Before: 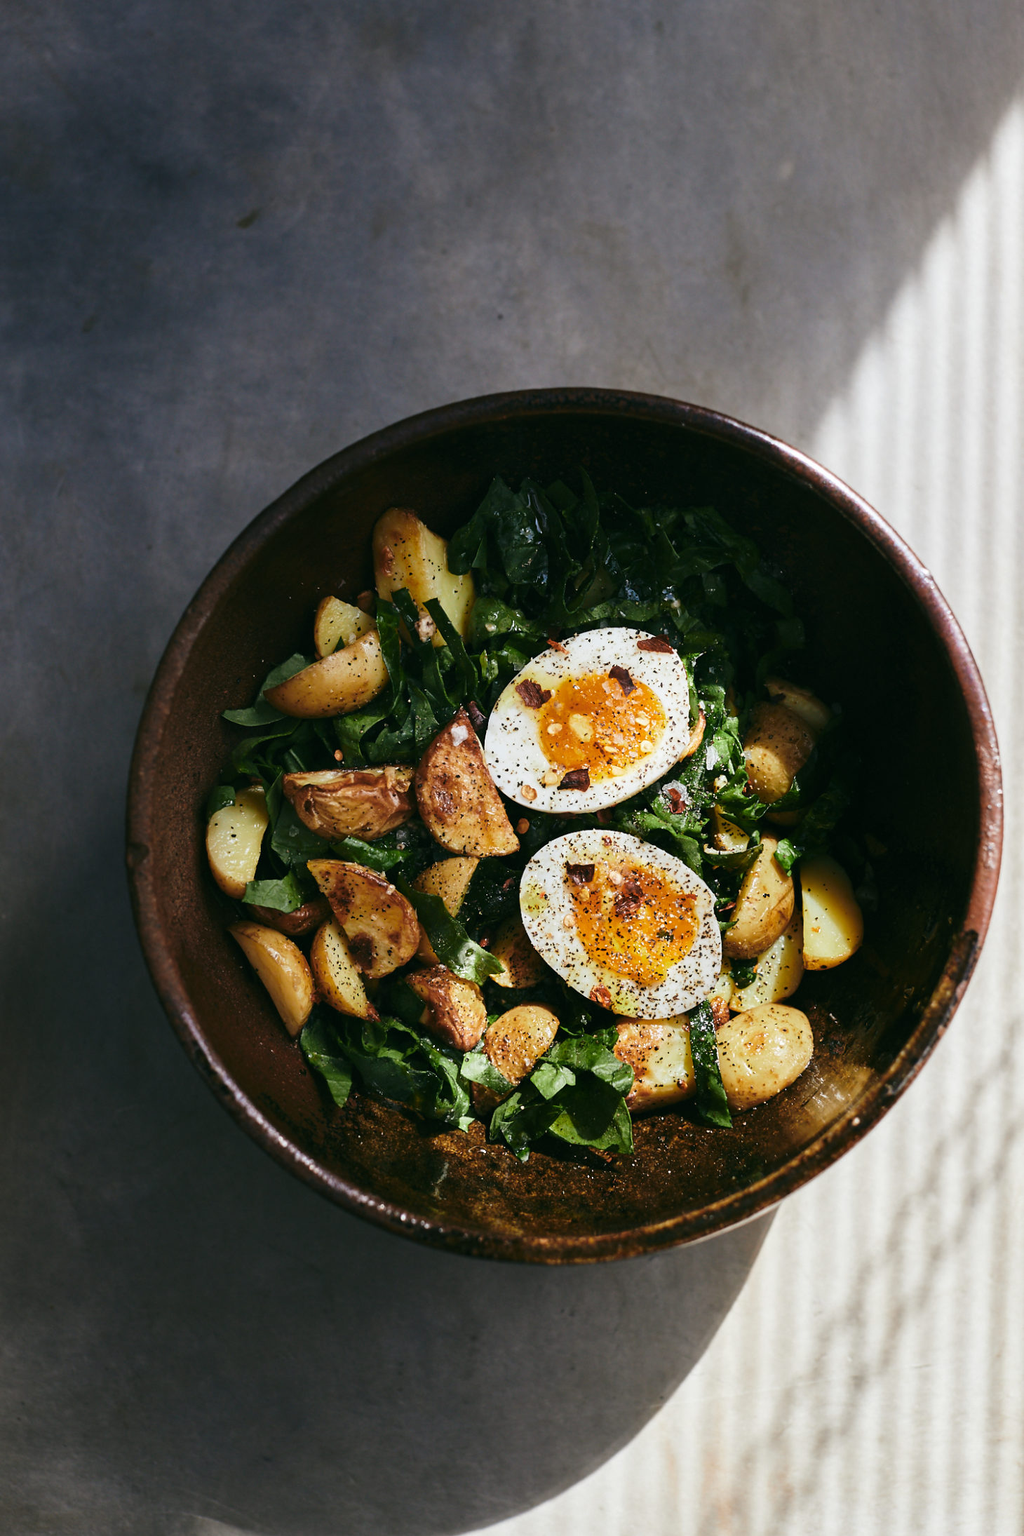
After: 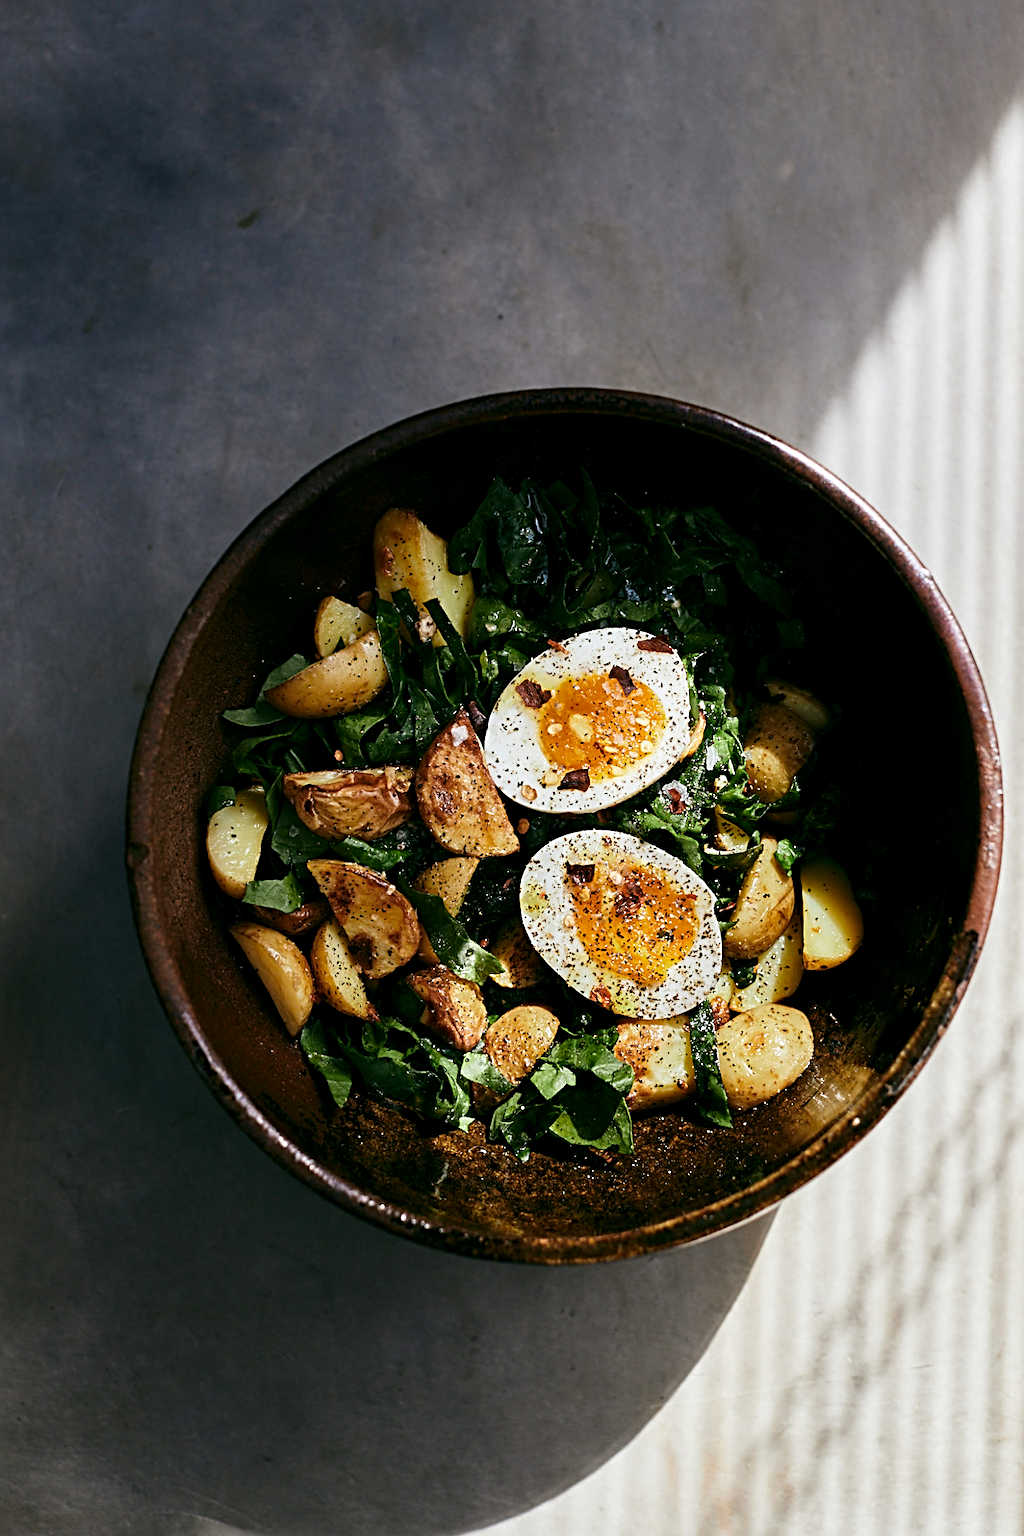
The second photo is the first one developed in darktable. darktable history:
sharpen: radius 4
exposure: black level correction 0.005, exposure 0.001 EV, compensate highlight preservation false
